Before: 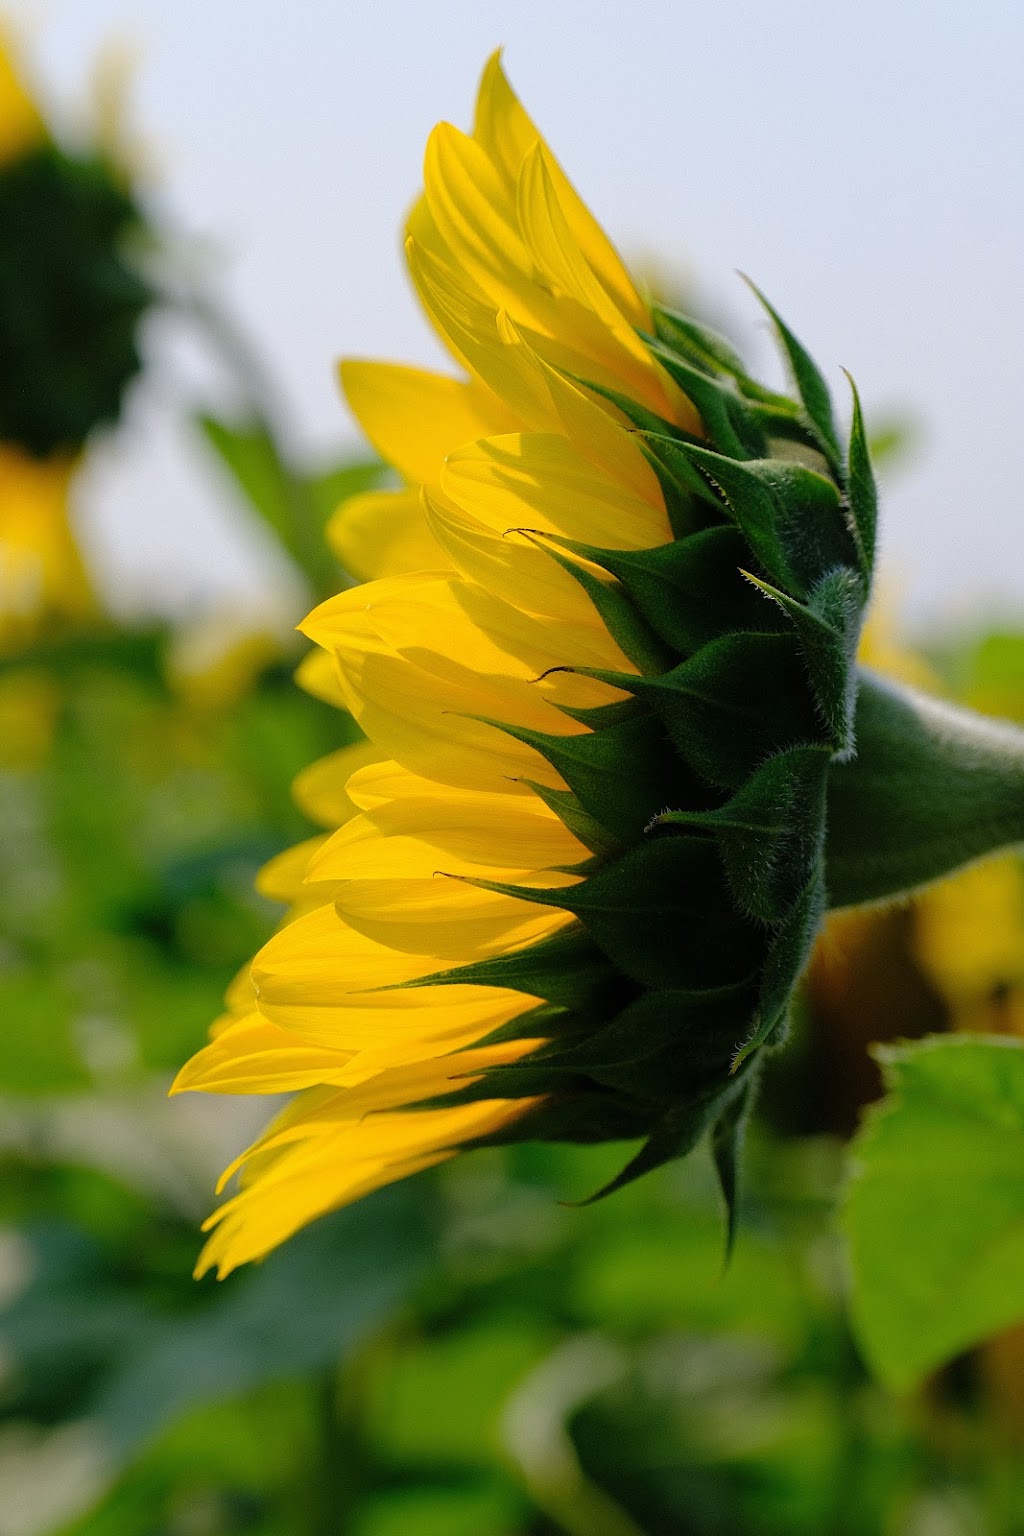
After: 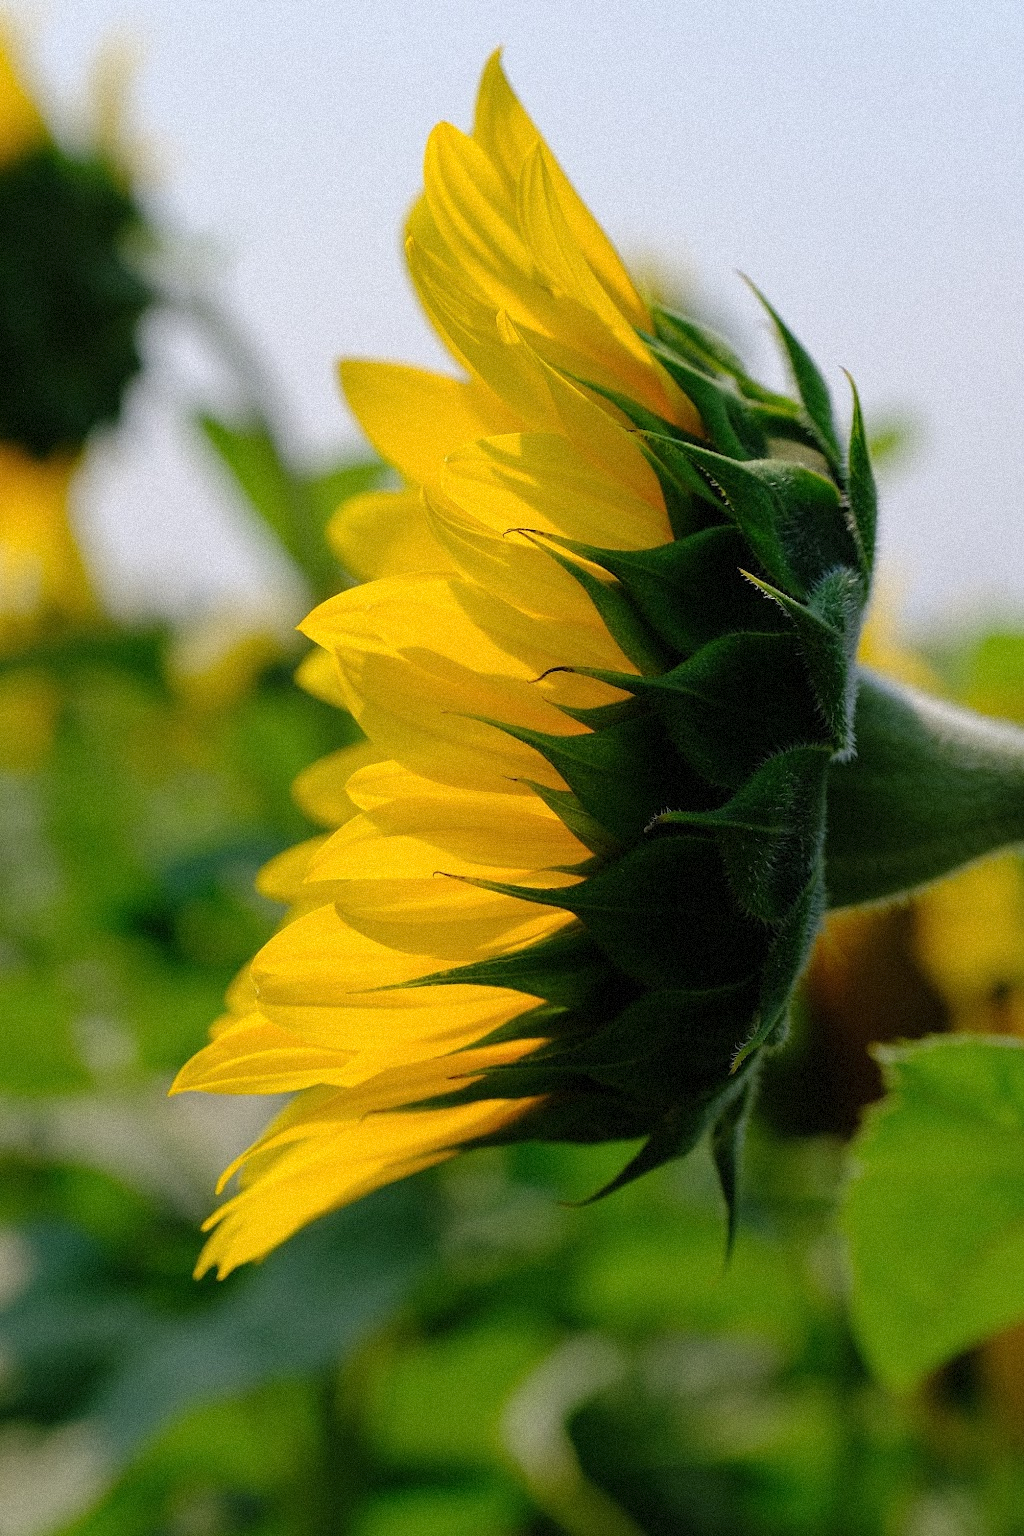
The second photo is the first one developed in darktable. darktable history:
grain: mid-tones bias 0%
tone equalizer: on, module defaults
